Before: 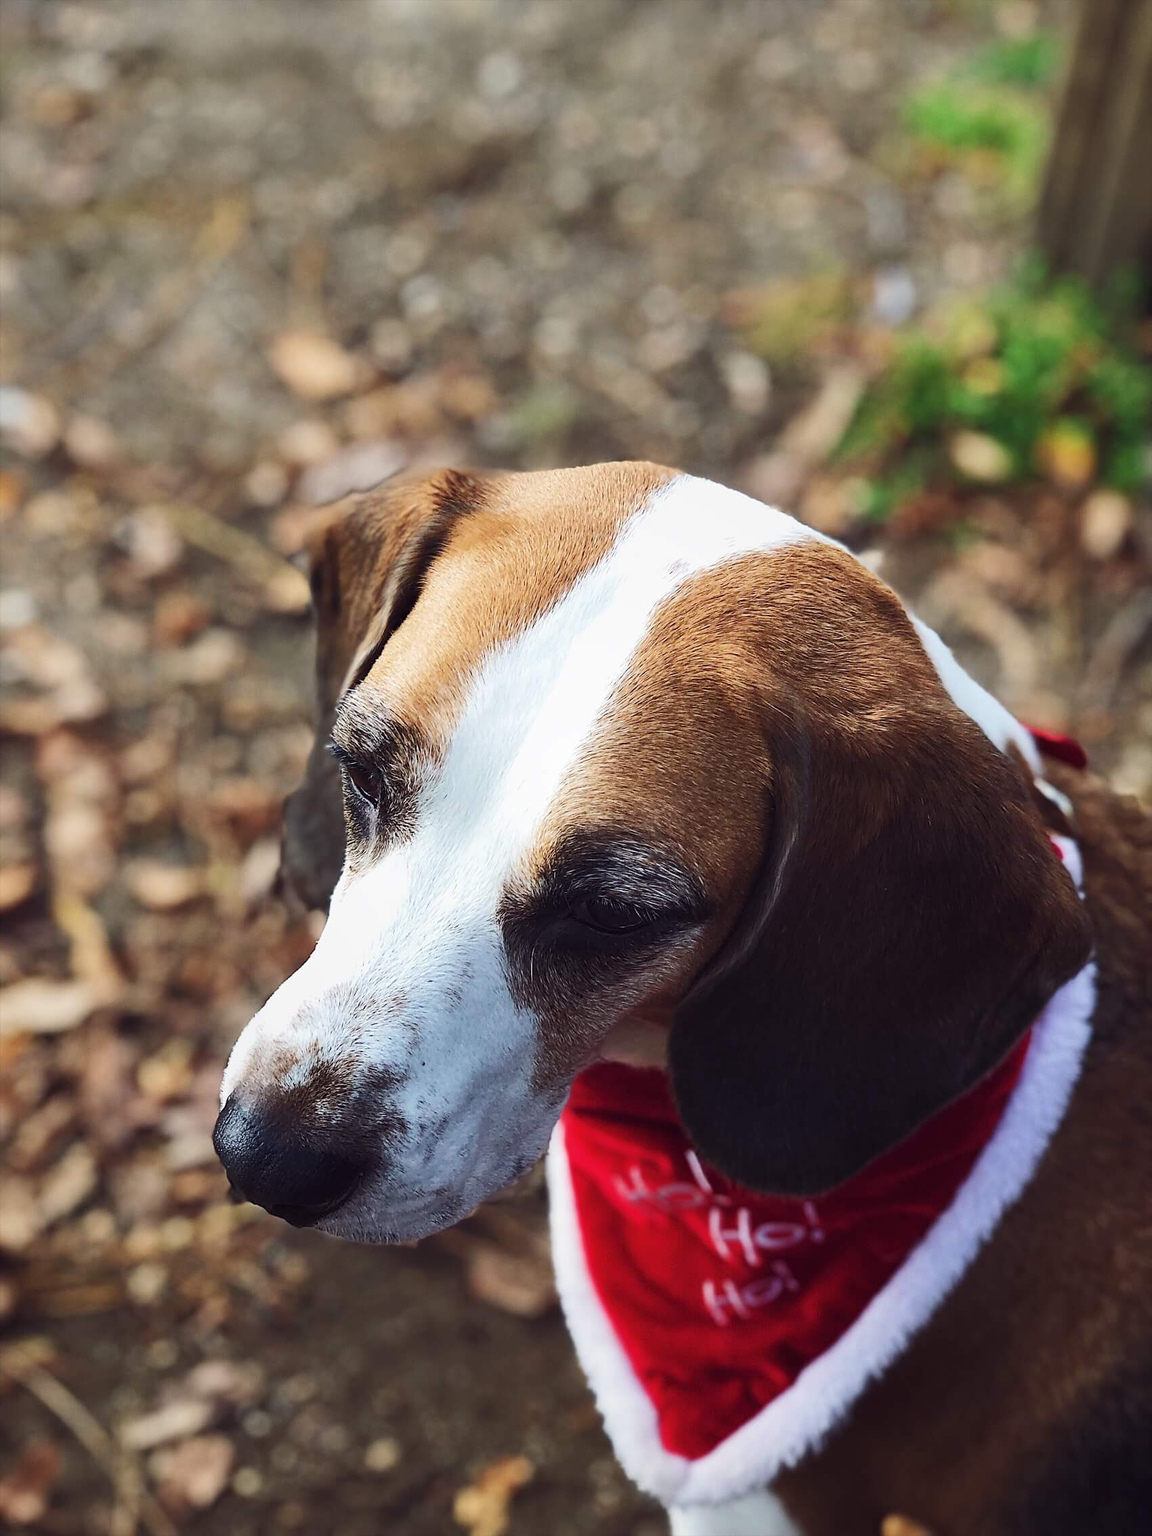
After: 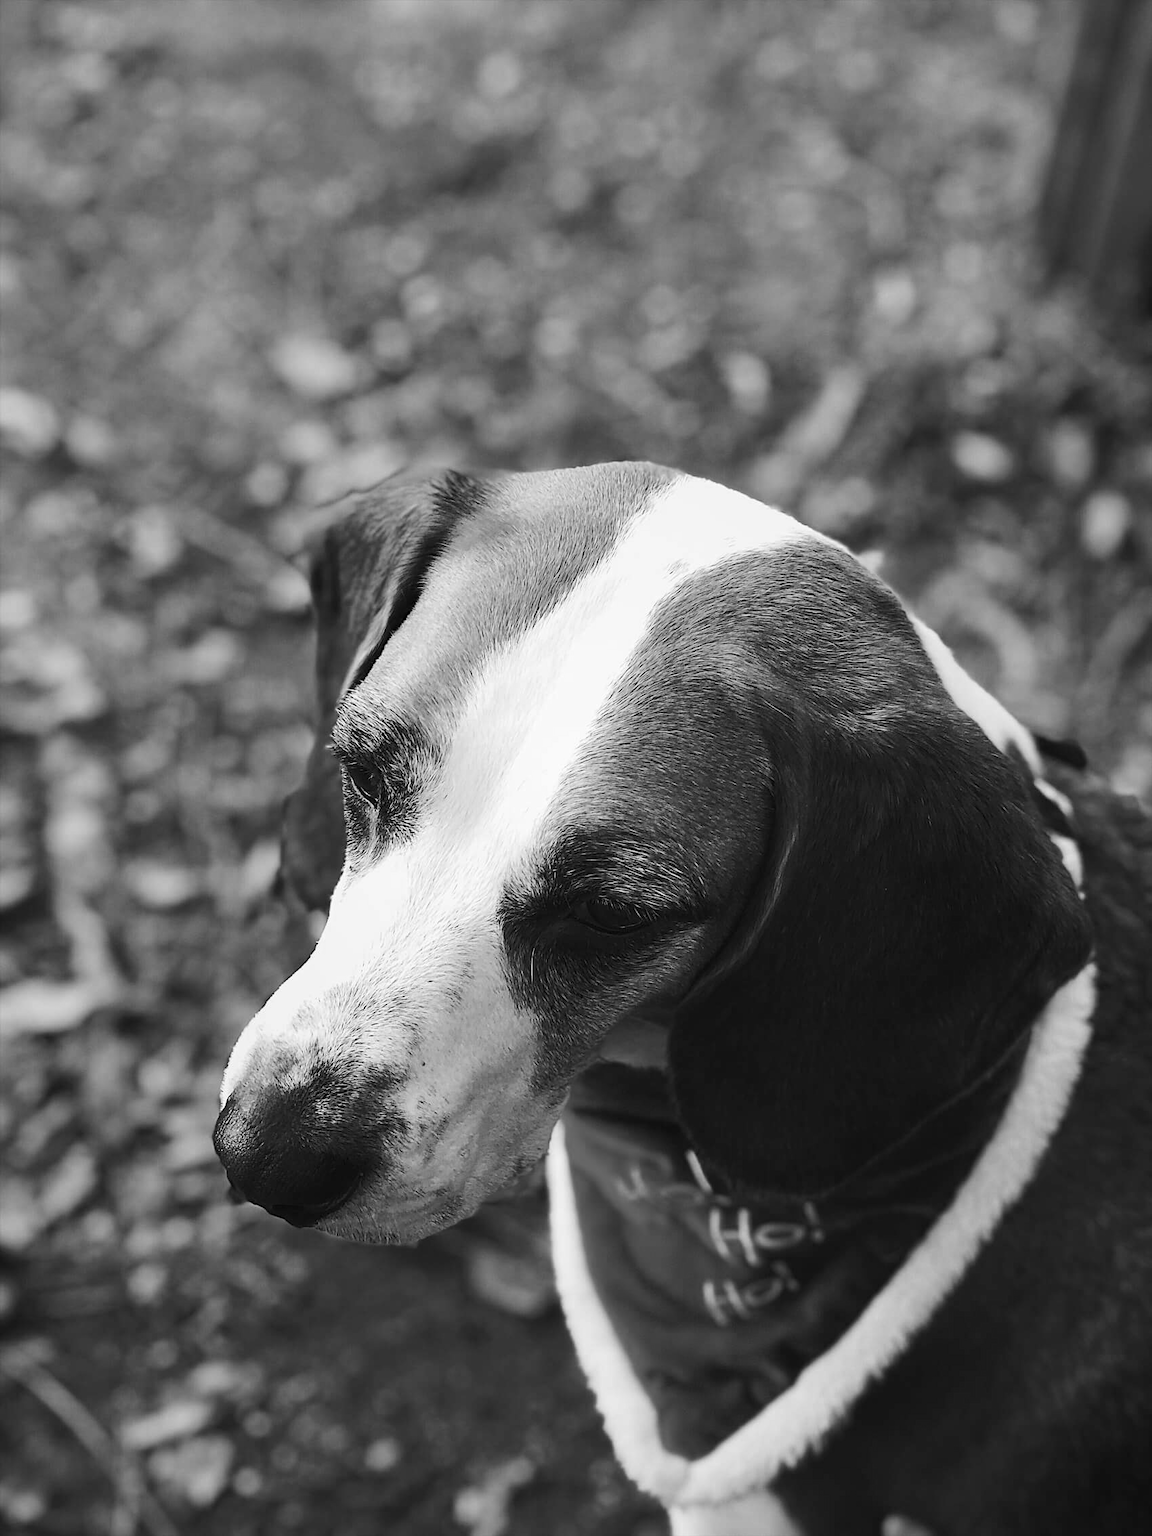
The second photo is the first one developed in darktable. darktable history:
color calibration: output gray [0.21, 0.42, 0.37, 0], illuminant as shot in camera, x 0.358, y 0.373, temperature 4628.91 K
